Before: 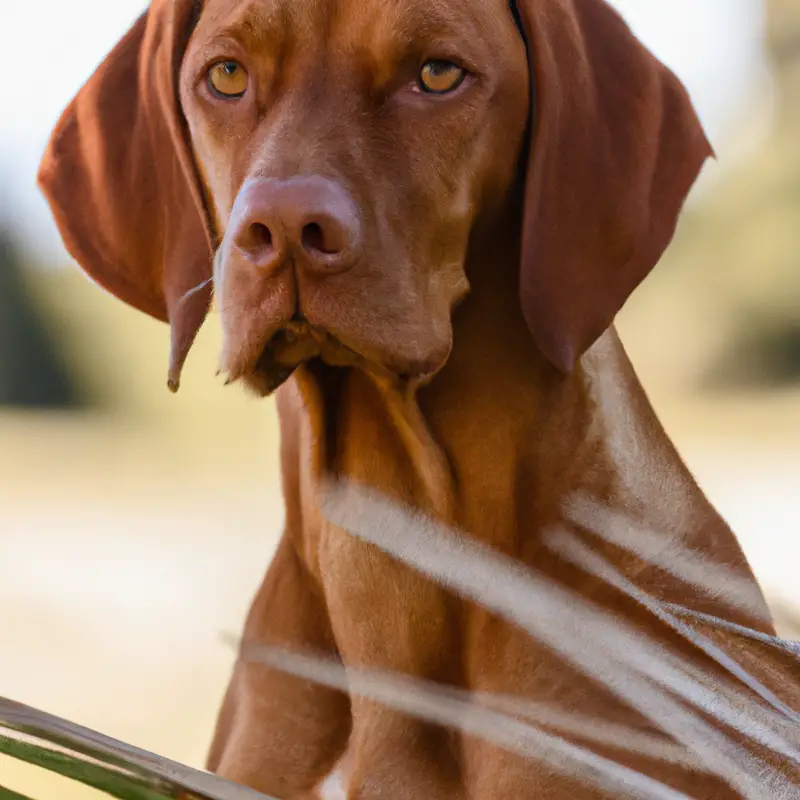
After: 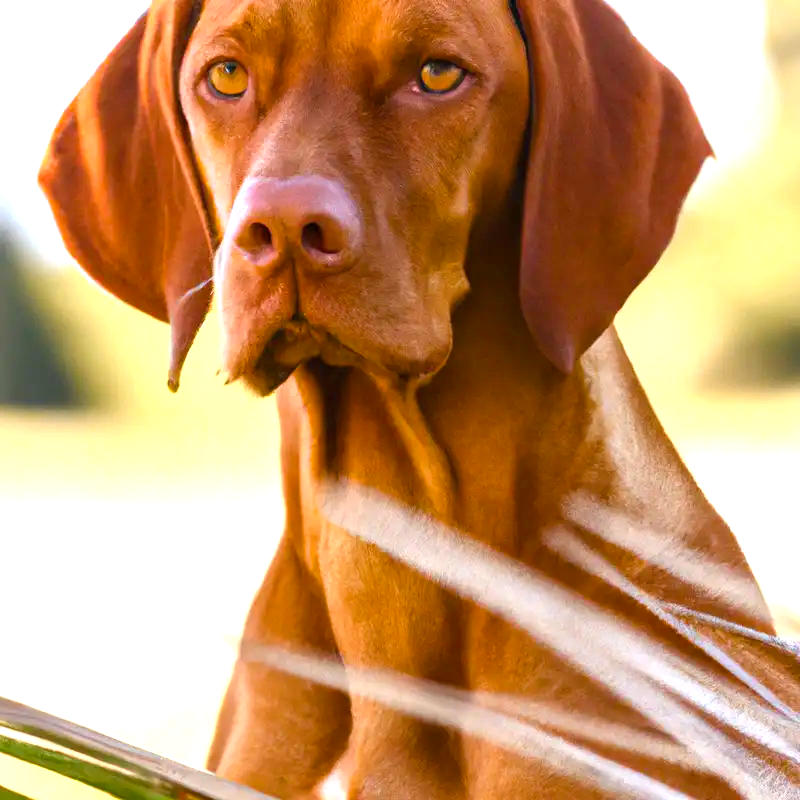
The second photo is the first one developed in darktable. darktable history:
color balance rgb: perceptual saturation grading › global saturation 25.845%, global vibrance 20%
exposure: exposure 1.067 EV, compensate highlight preservation false
